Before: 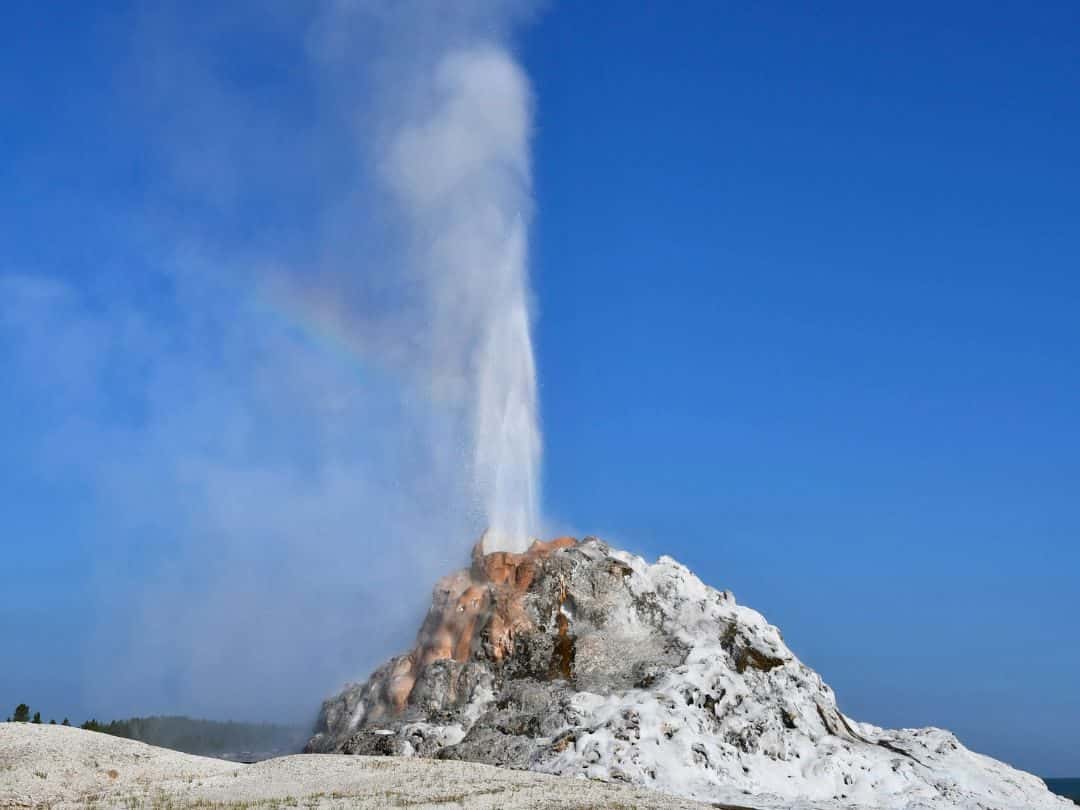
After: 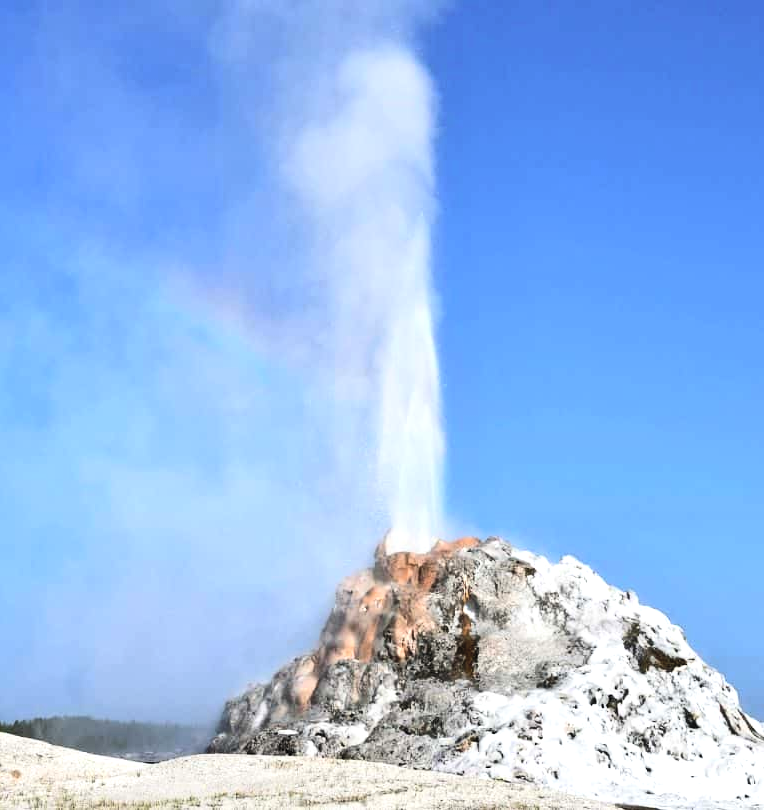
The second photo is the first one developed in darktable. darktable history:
crop and rotate: left 9.061%, right 20.142%
contrast brightness saturation: contrast 0.14, brightness 0.21
tone equalizer: -8 EV -0.75 EV, -7 EV -0.7 EV, -6 EV -0.6 EV, -5 EV -0.4 EV, -3 EV 0.4 EV, -2 EV 0.6 EV, -1 EV 0.7 EV, +0 EV 0.75 EV, edges refinement/feathering 500, mask exposure compensation -1.57 EV, preserve details no
